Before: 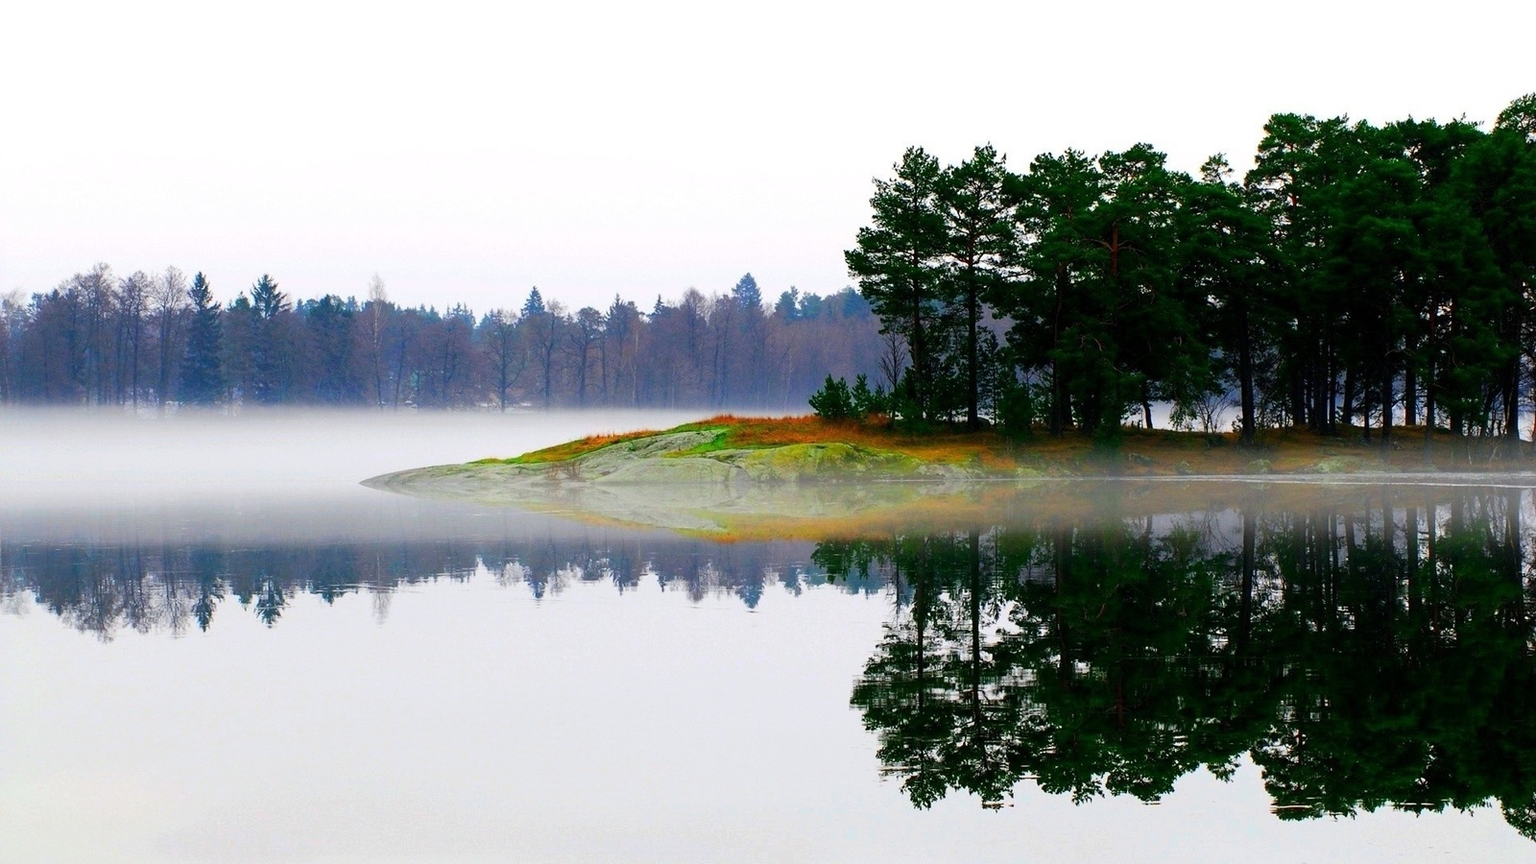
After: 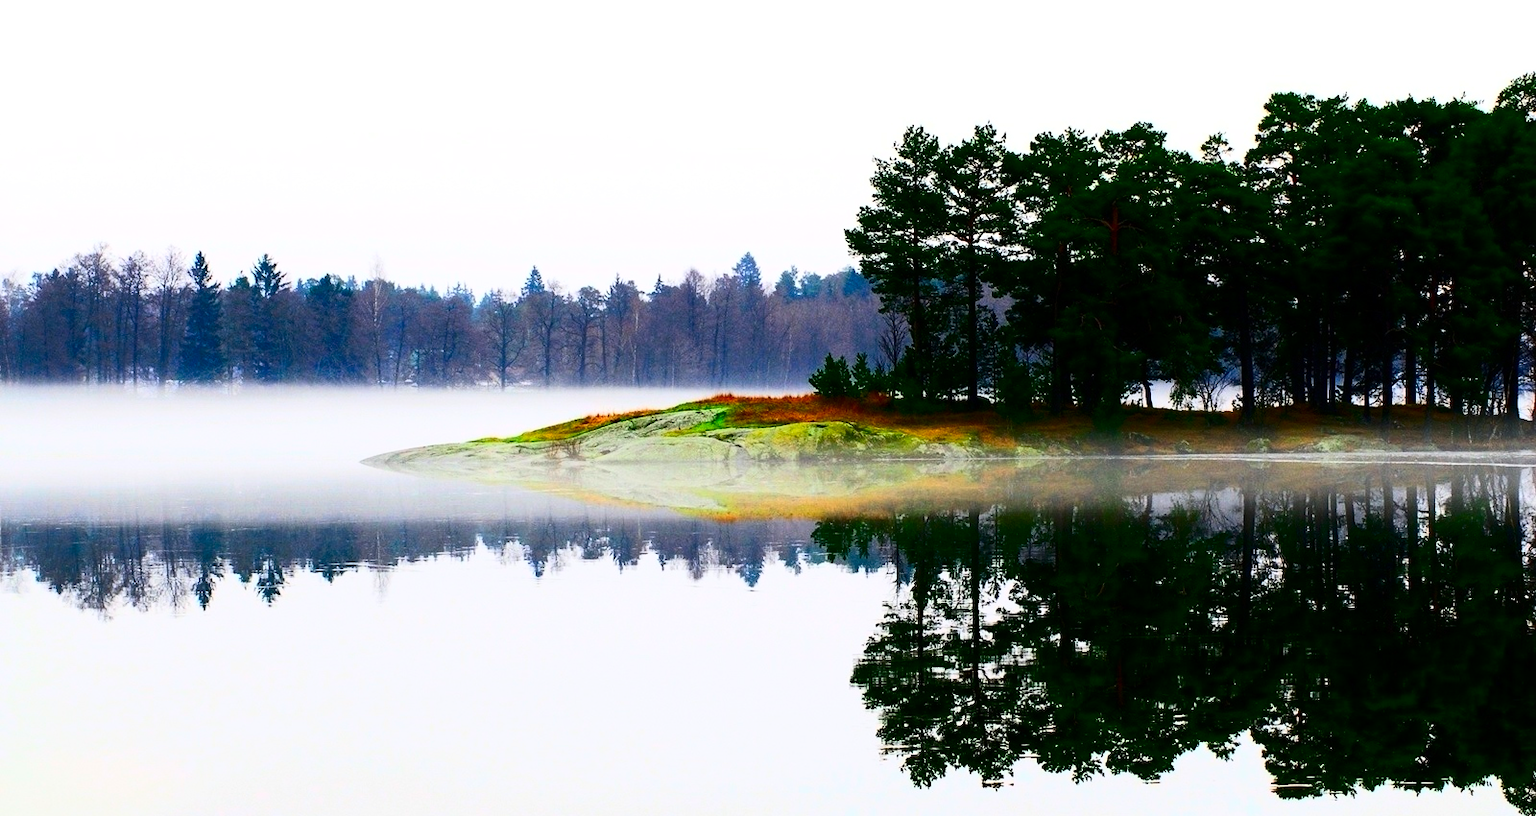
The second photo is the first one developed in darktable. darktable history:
crop and rotate: top 2.479%, bottom 3.018%
contrast brightness saturation: contrast 0.4, brightness 0.05, saturation 0.25
